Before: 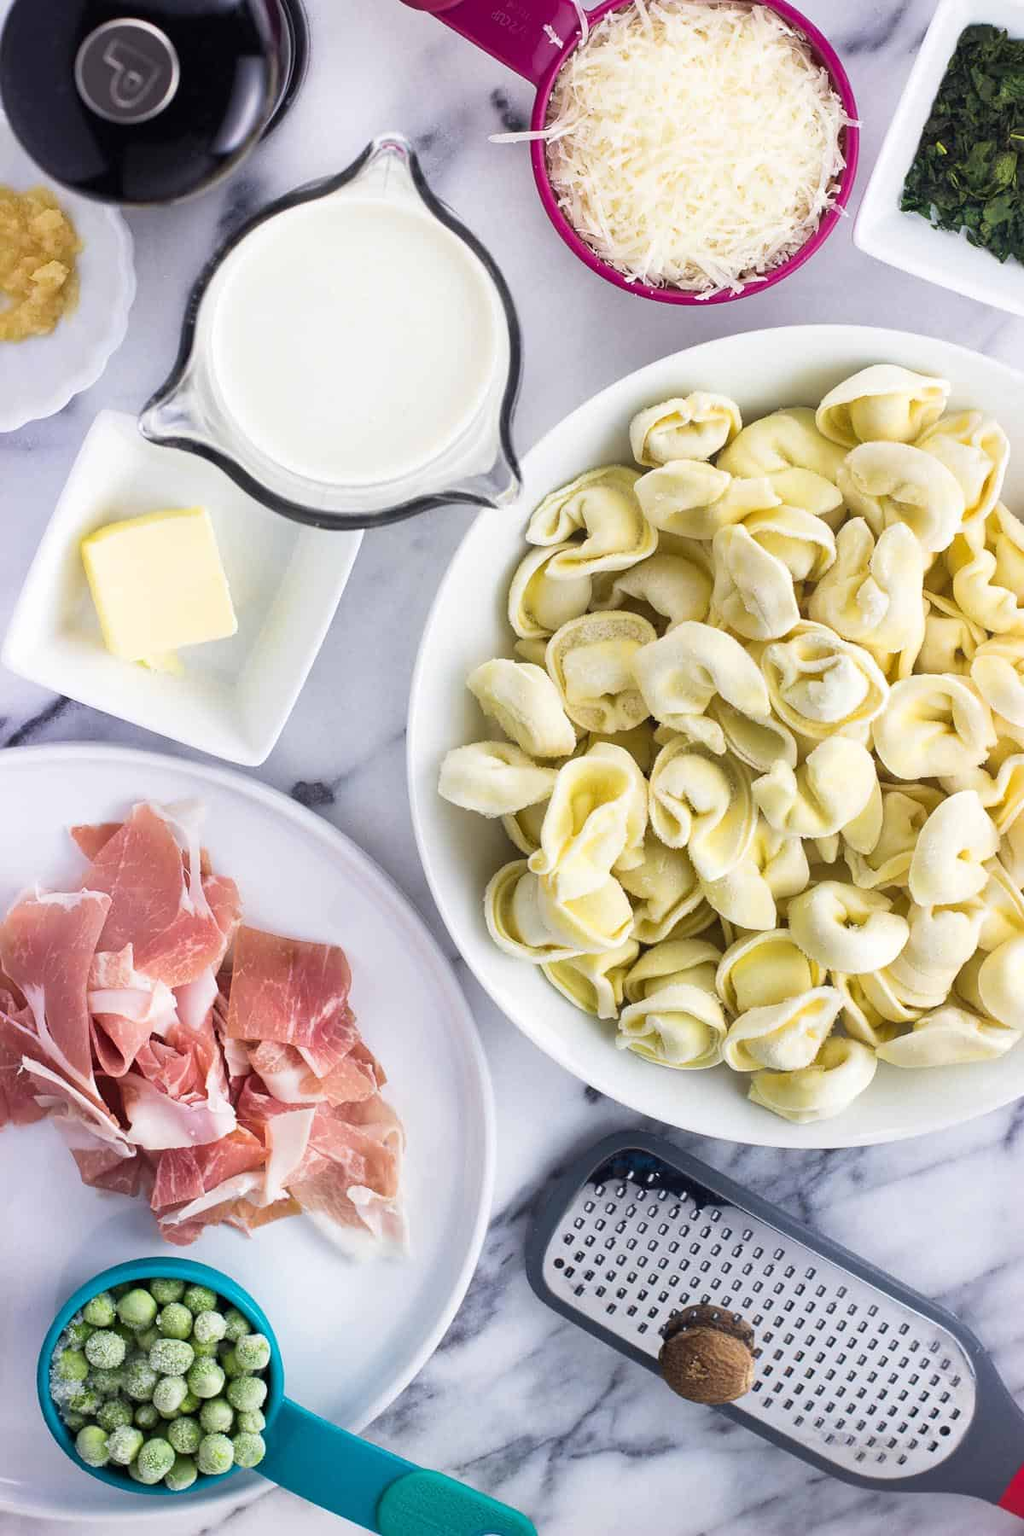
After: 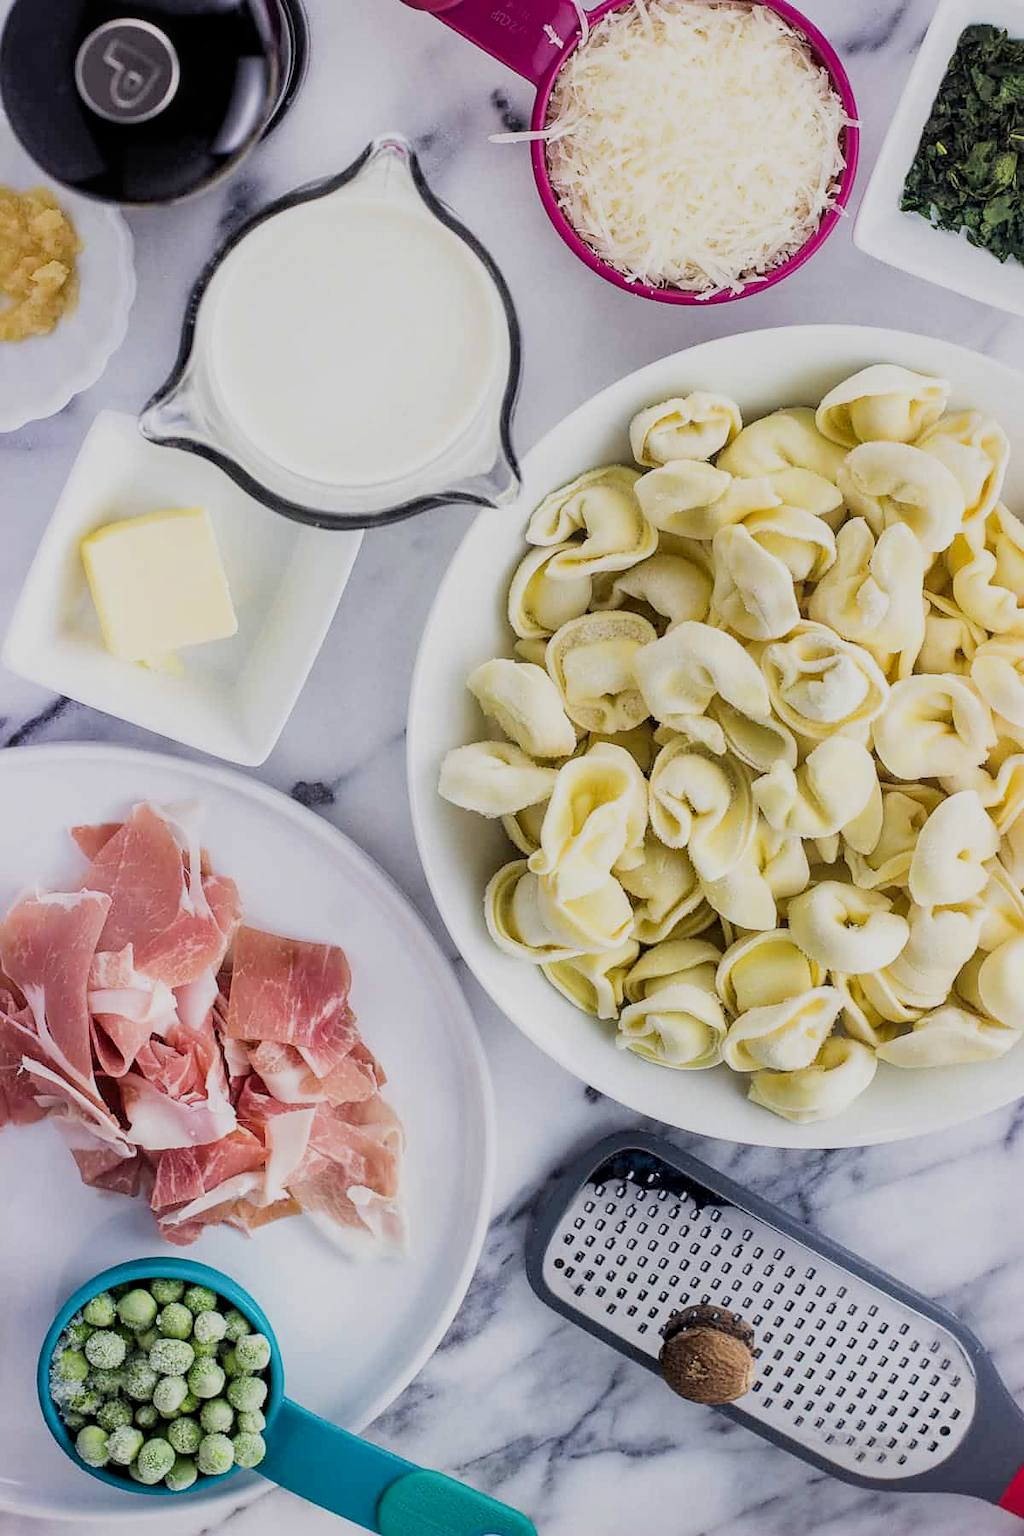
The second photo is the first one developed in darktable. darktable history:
local contrast: on, module defaults
sharpen: radius 1.456, amount 0.398, threshold 1.555
filmic rgb: black relative exposure -7.65 EV, white relative exposure 4.56 EV, threshold 3.02 EV, hardness 3.61, iterations of high-quality reconstruction 0, enable highlight reconstruction true
